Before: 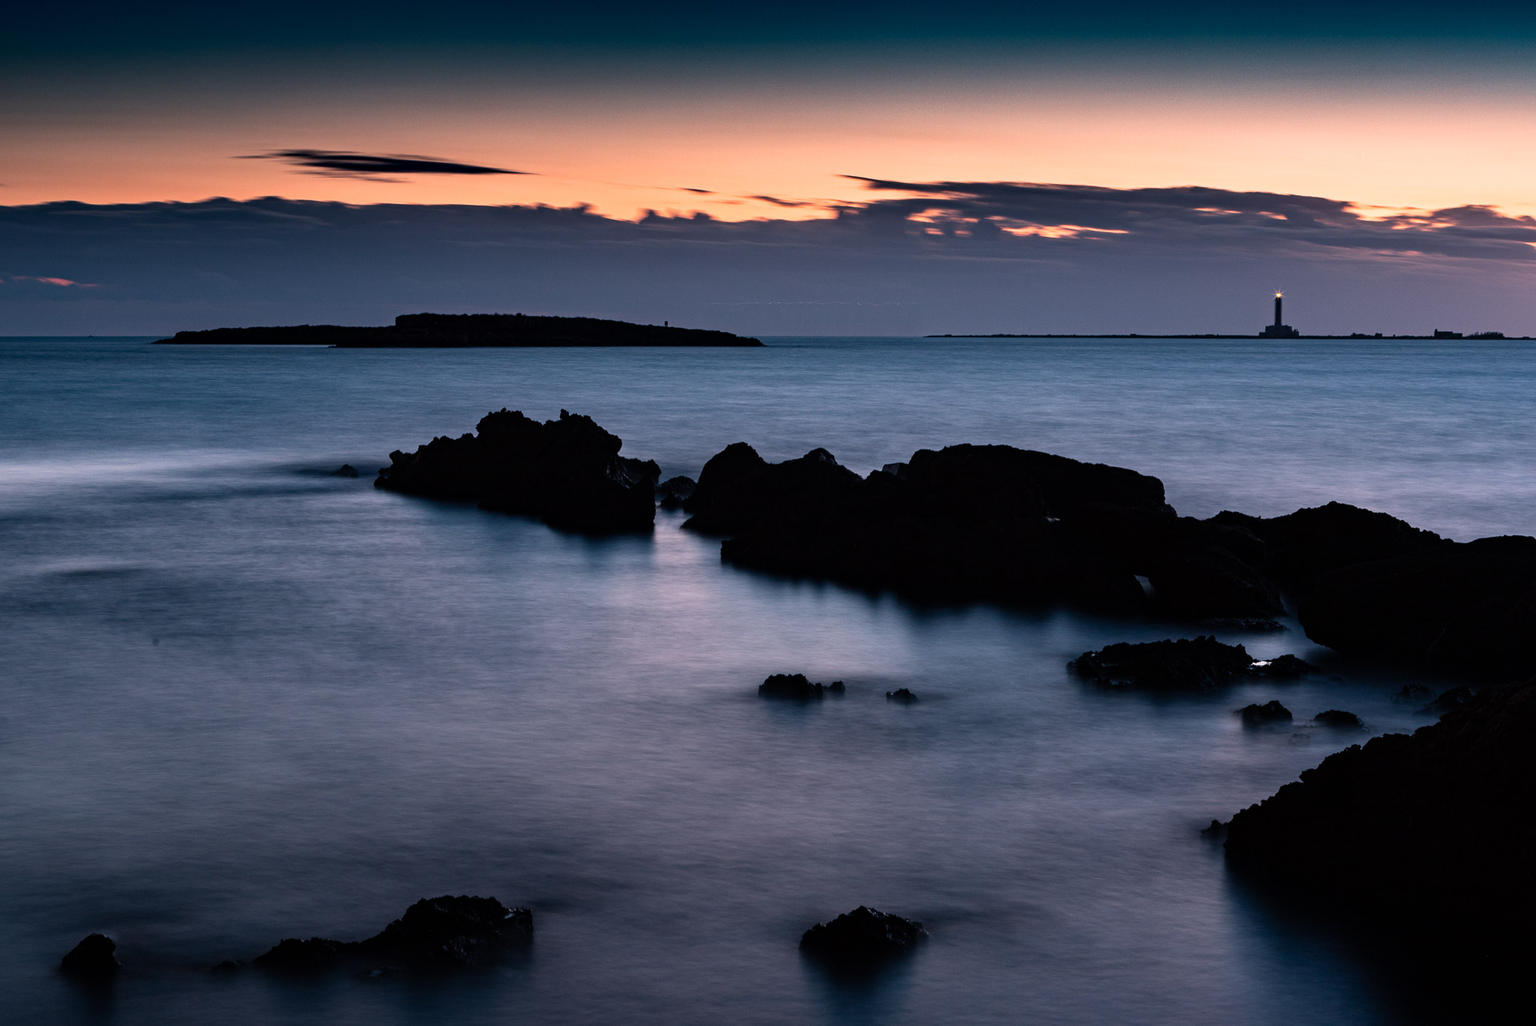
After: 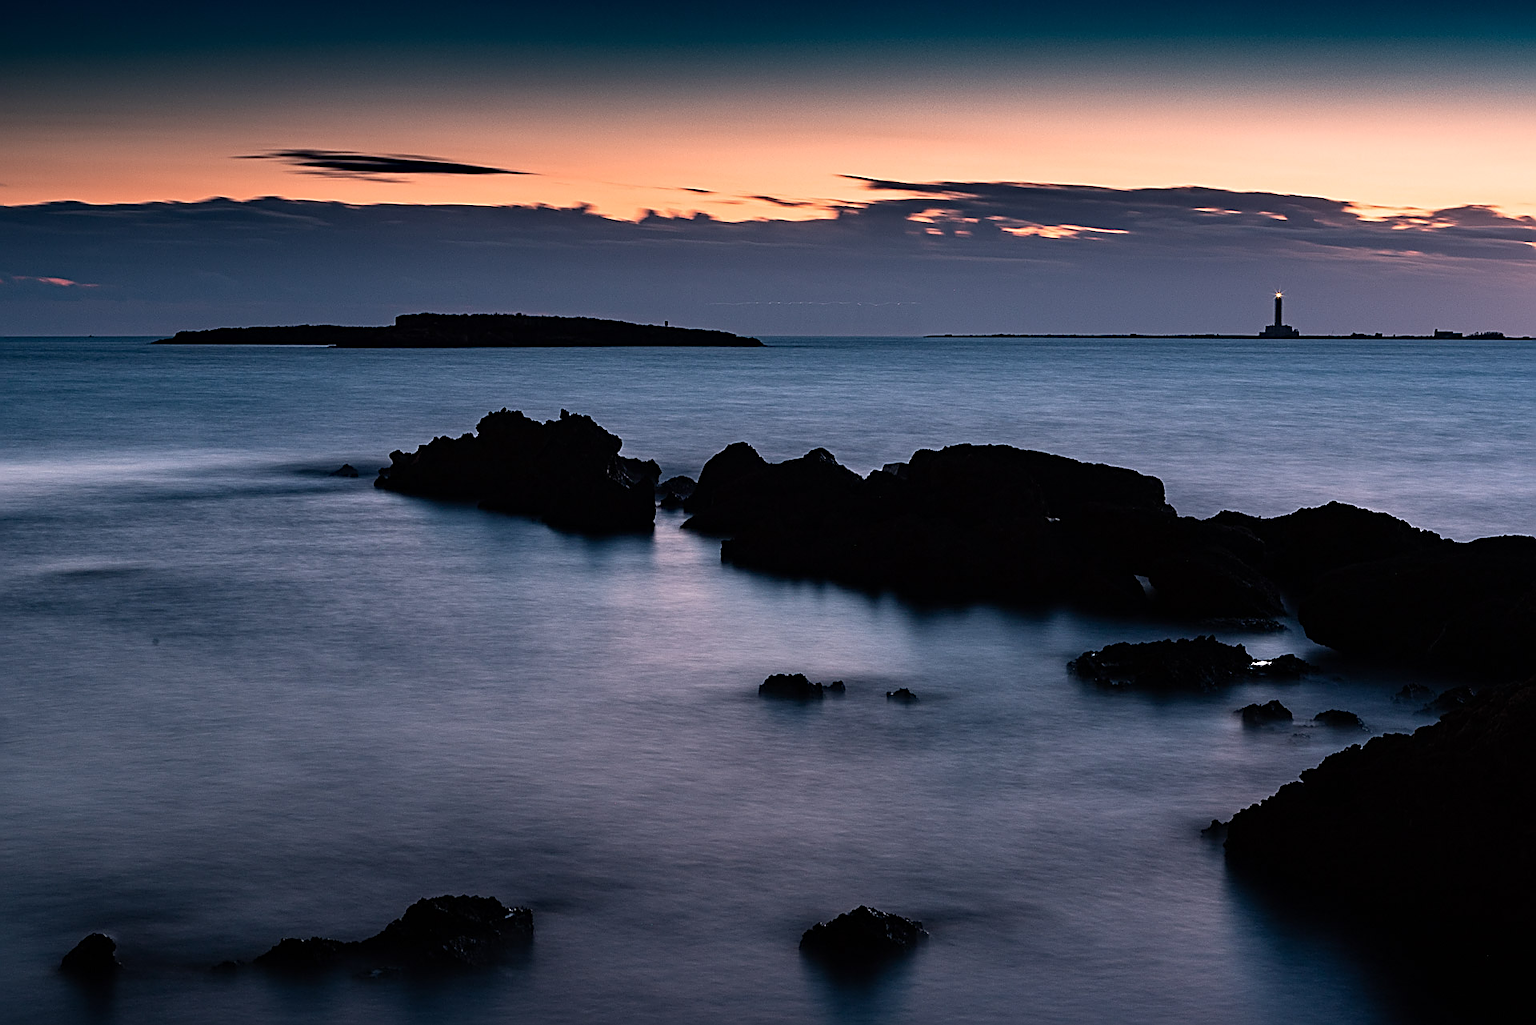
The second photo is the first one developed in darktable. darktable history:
sharpen: amount 0.991
